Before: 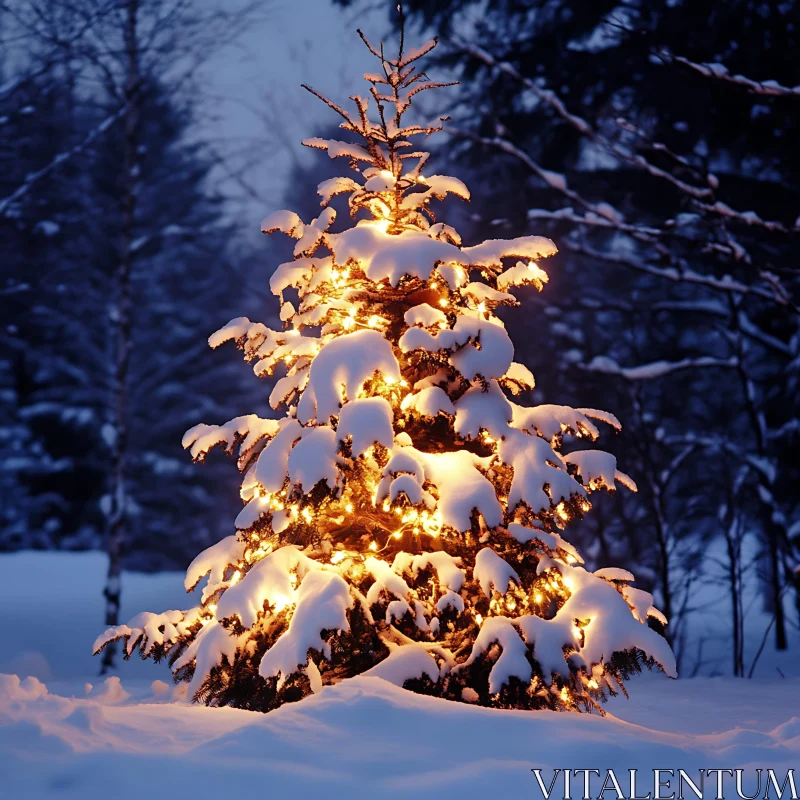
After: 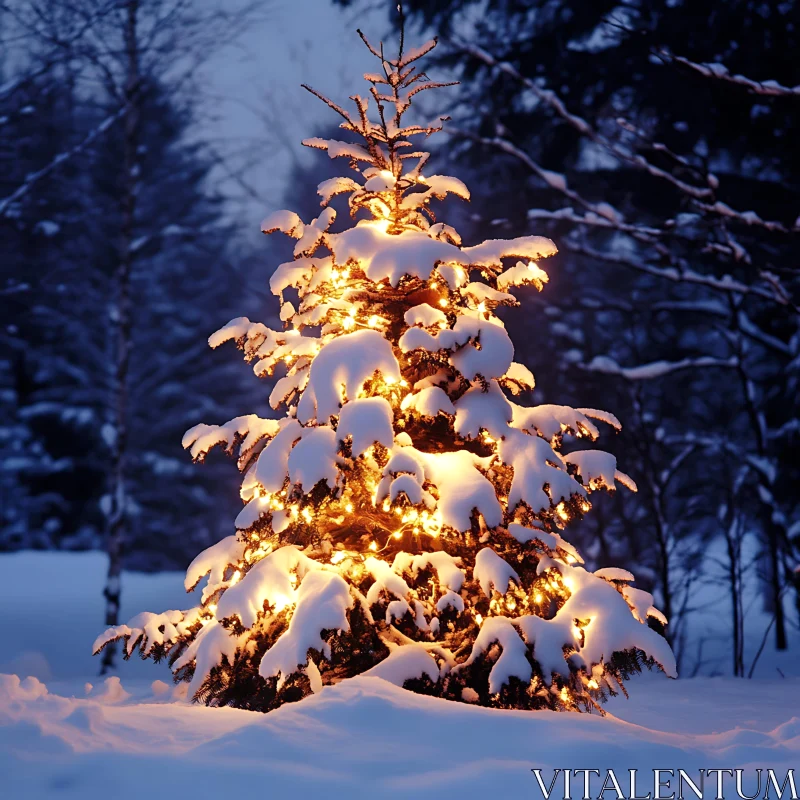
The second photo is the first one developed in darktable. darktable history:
exposure: exposure 0.078 EV, compensate highlight preservation false
